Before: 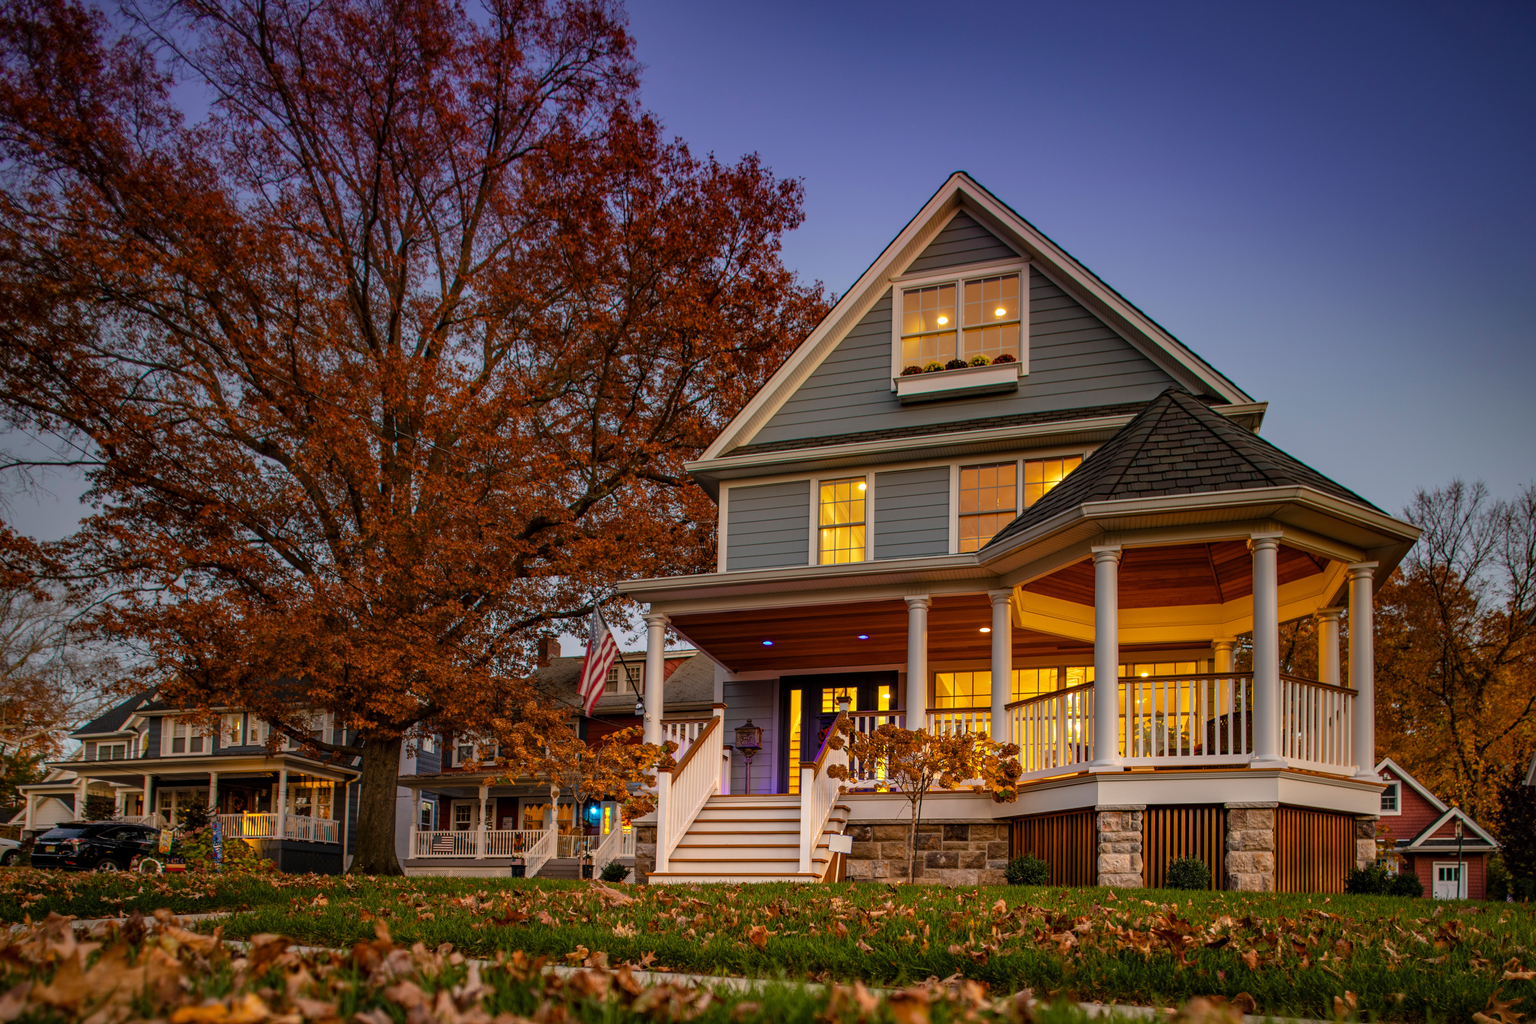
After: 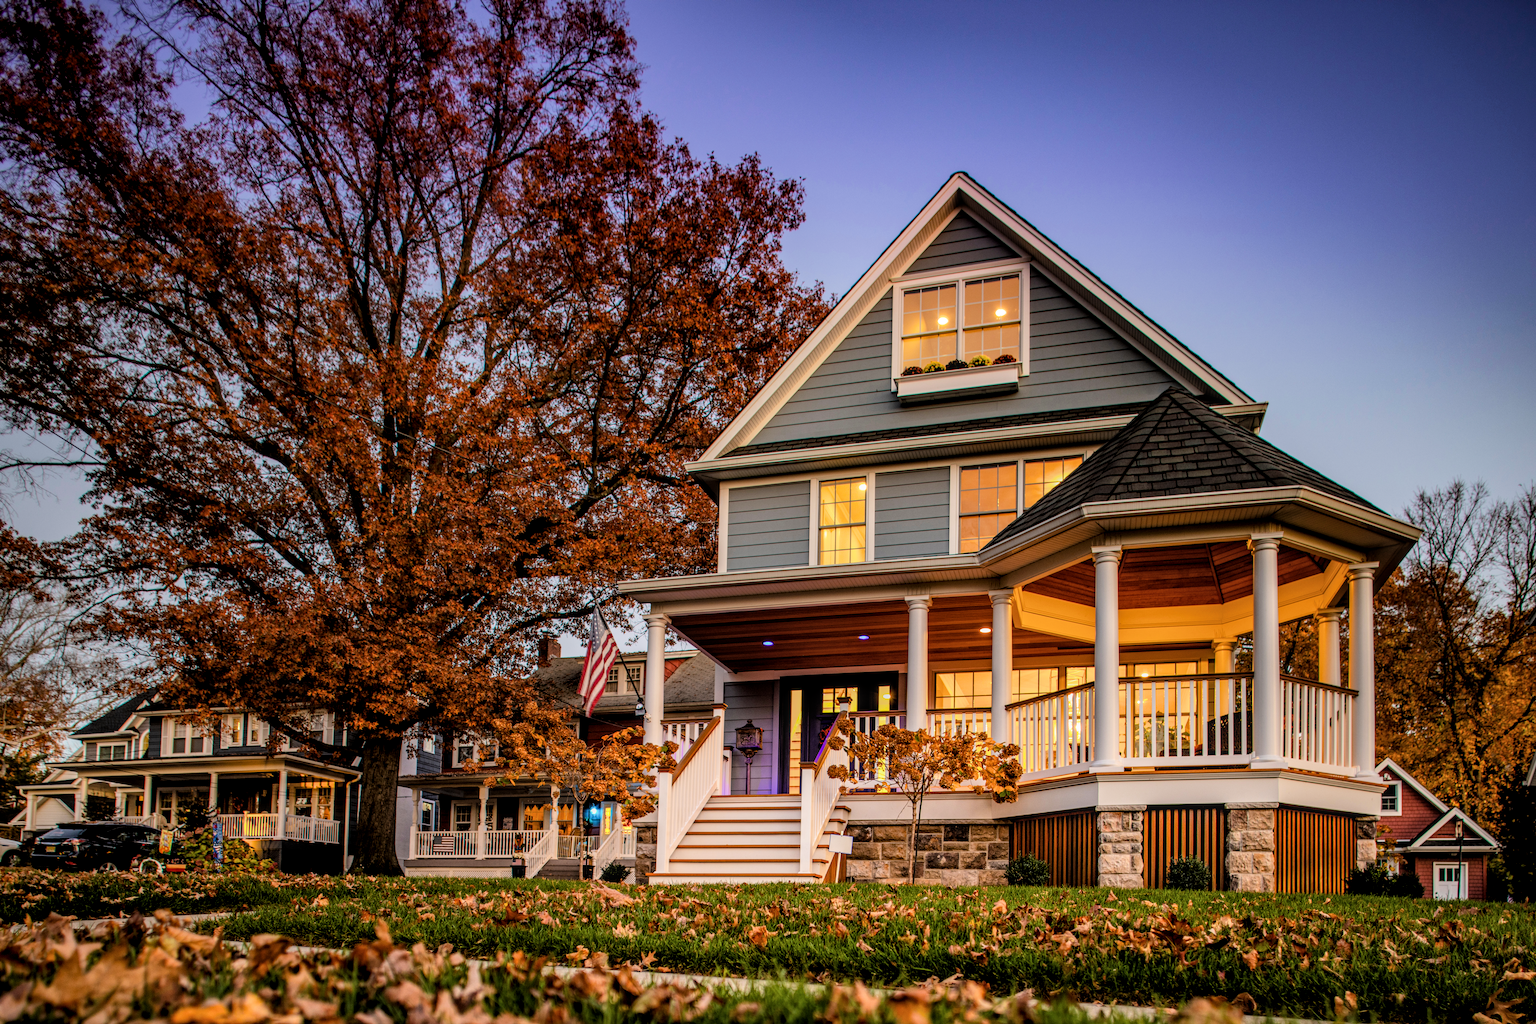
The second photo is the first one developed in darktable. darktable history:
tone equalizer: edges refinement/feathering 500, mask exposure compensation -1.57 EV, preserve details no
filmic rgb: black relative exposure -7.5 EV, white relative exposure 5 EV, hardness 3.31, contrast 1.298
local contrast: on, module defaults
exposure: black level correction 0, exposure 0.69 EV, compensate highlight preservation false
